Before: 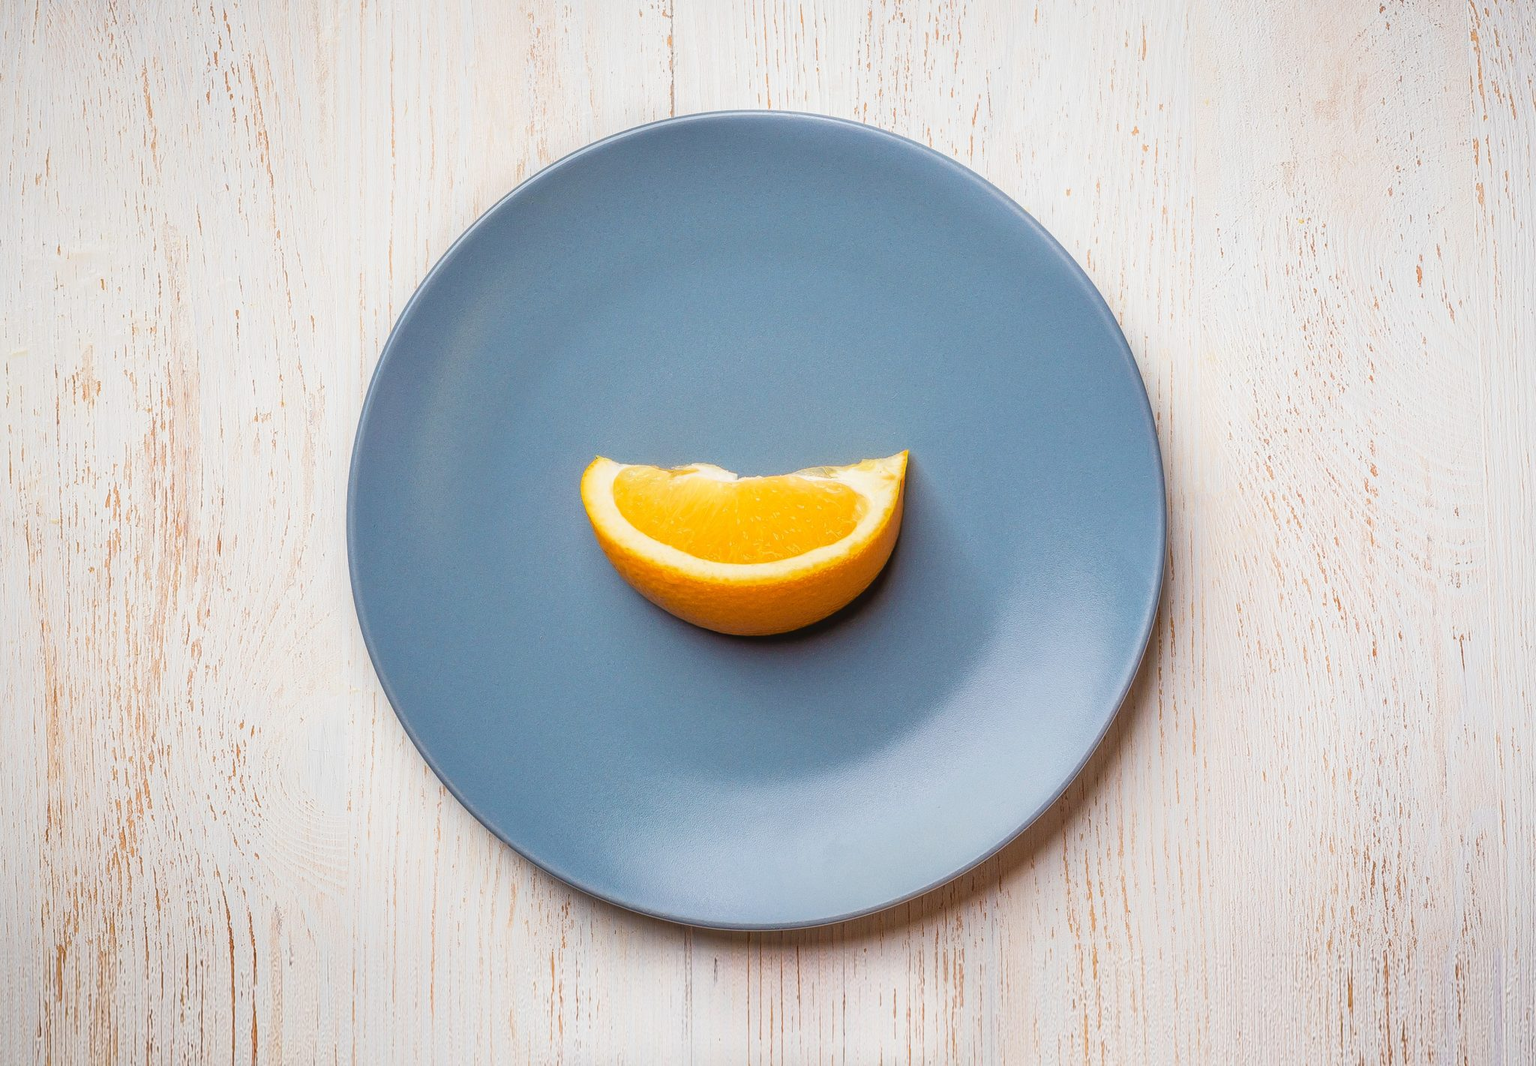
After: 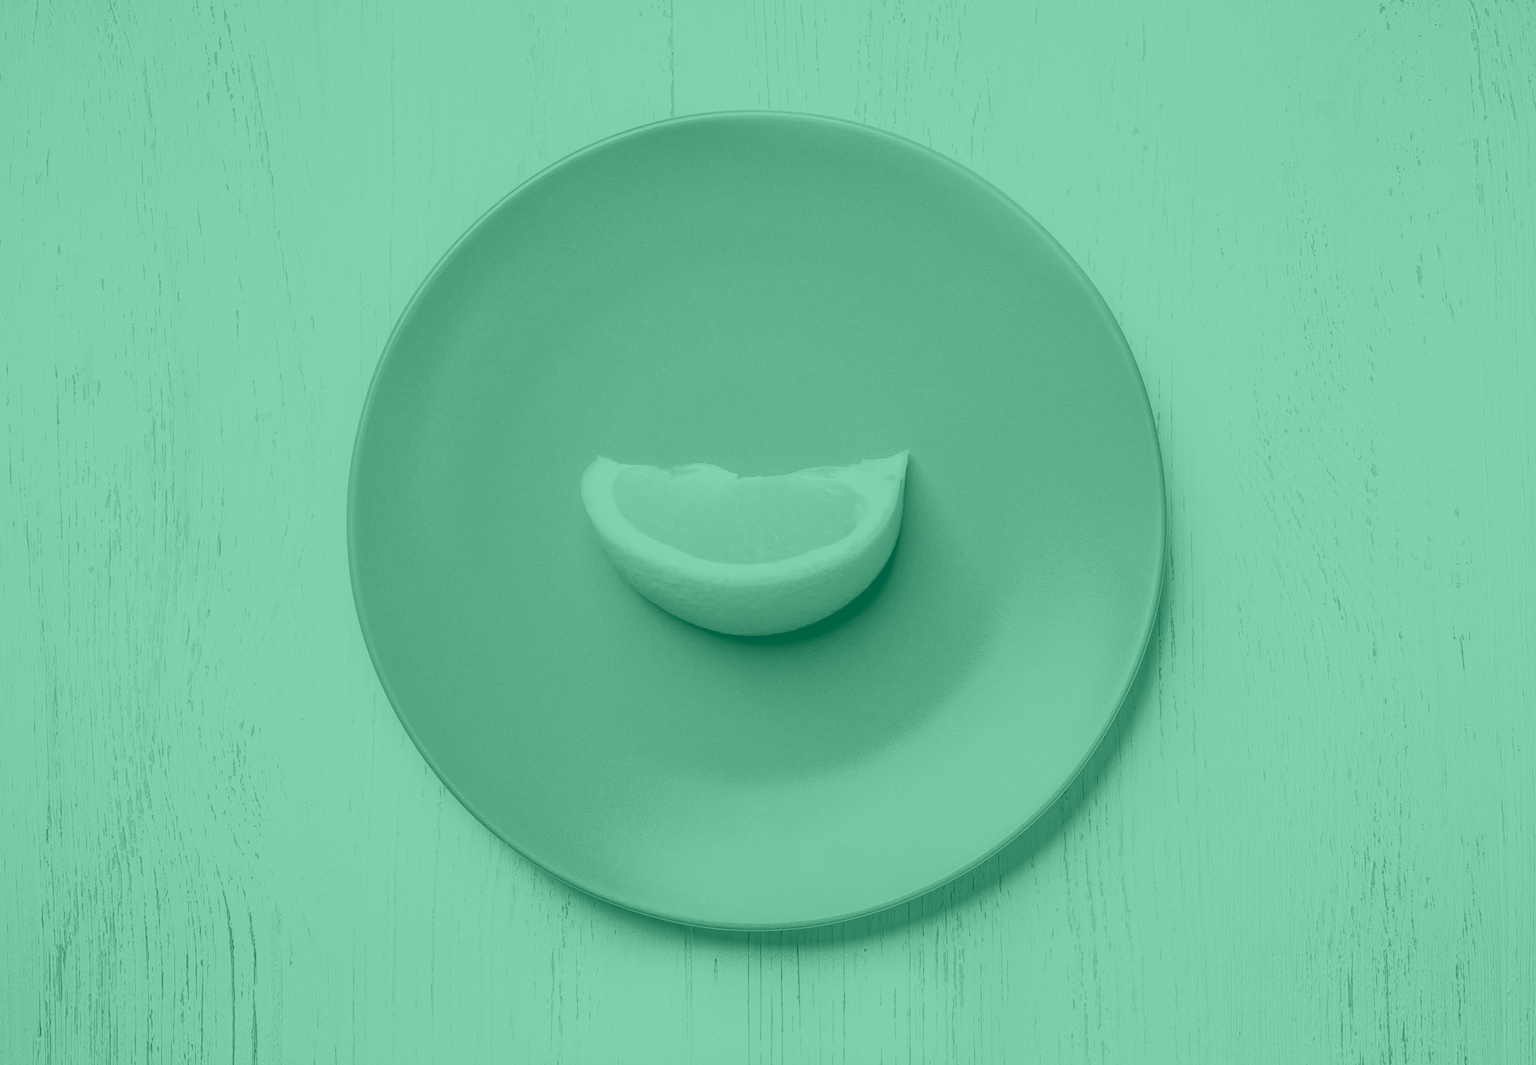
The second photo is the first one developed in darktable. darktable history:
colorize: hue 147.6°, saturation 65%, lightness 21.64%
sigmoid: on, module defaults
